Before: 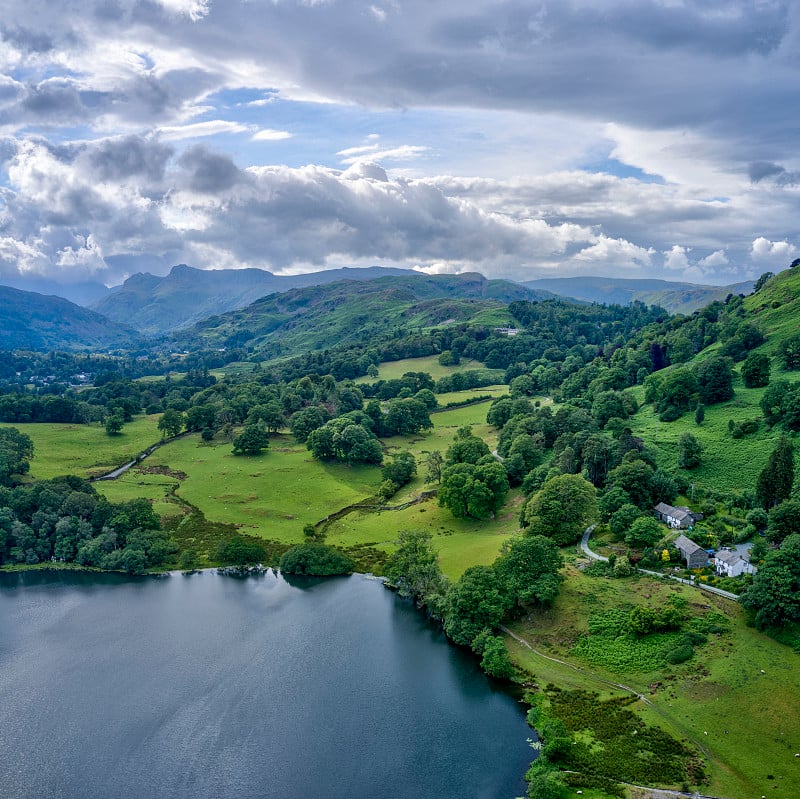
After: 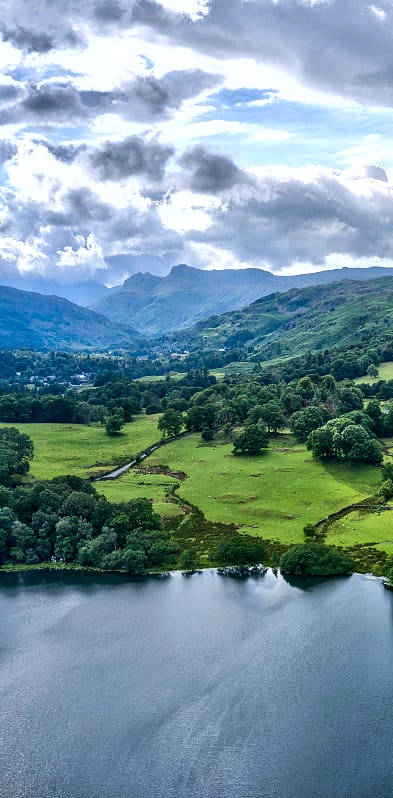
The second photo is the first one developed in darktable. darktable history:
crop and rotate: left 0%, top 0%, right 50.845%
tone equalizer: -8 EV -0.75 EV, -7 EV -0.7 EV, -6 EV -0.6 EV, -5 EV -0.4 EV, -3 EV 0.4 EV, -2 EV 0.6 EV, -1 EV 0.7 EV, +0 EV 0.75 EV, edges refinement/feathering 500, mask exposure compensation -1.57 EV, preserve details no
shadows and highlights: highlights color adjustment 0%, low approximation 0.01, soften with gaussian
